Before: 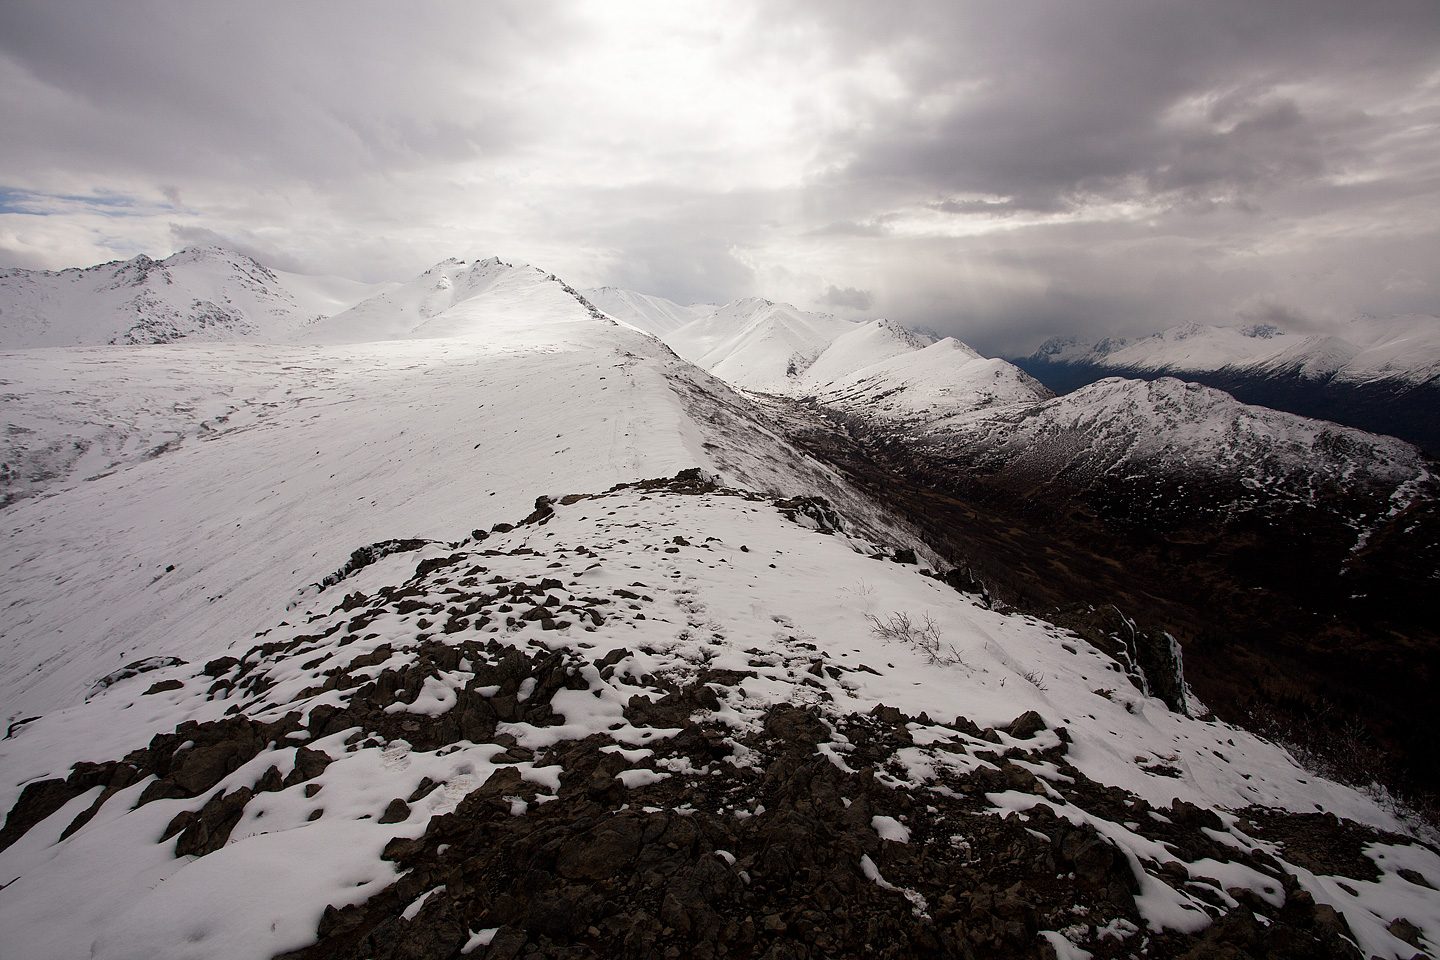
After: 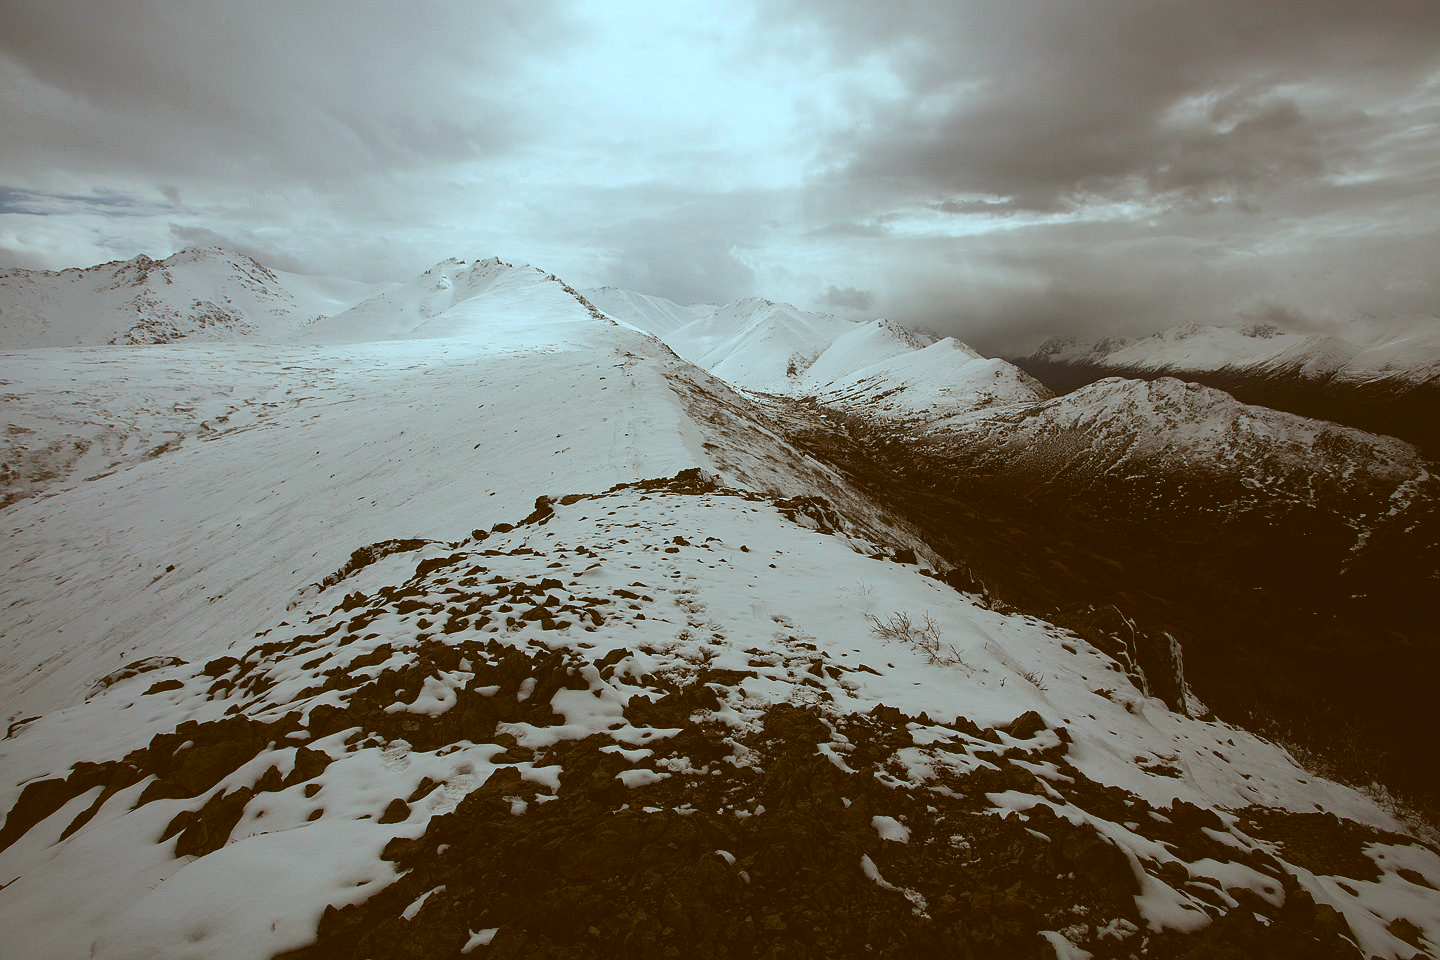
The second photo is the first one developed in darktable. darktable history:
exposure: black level correction -0.014, exposure -0.193 EV, compensate highlight preservation false
contrast brightness saturation: contrast 0.03, brightness -0.04
color correction: highlights a* -14.62, highlights b* -16.22, shadows a* 10.12, shadows b* 29.4
